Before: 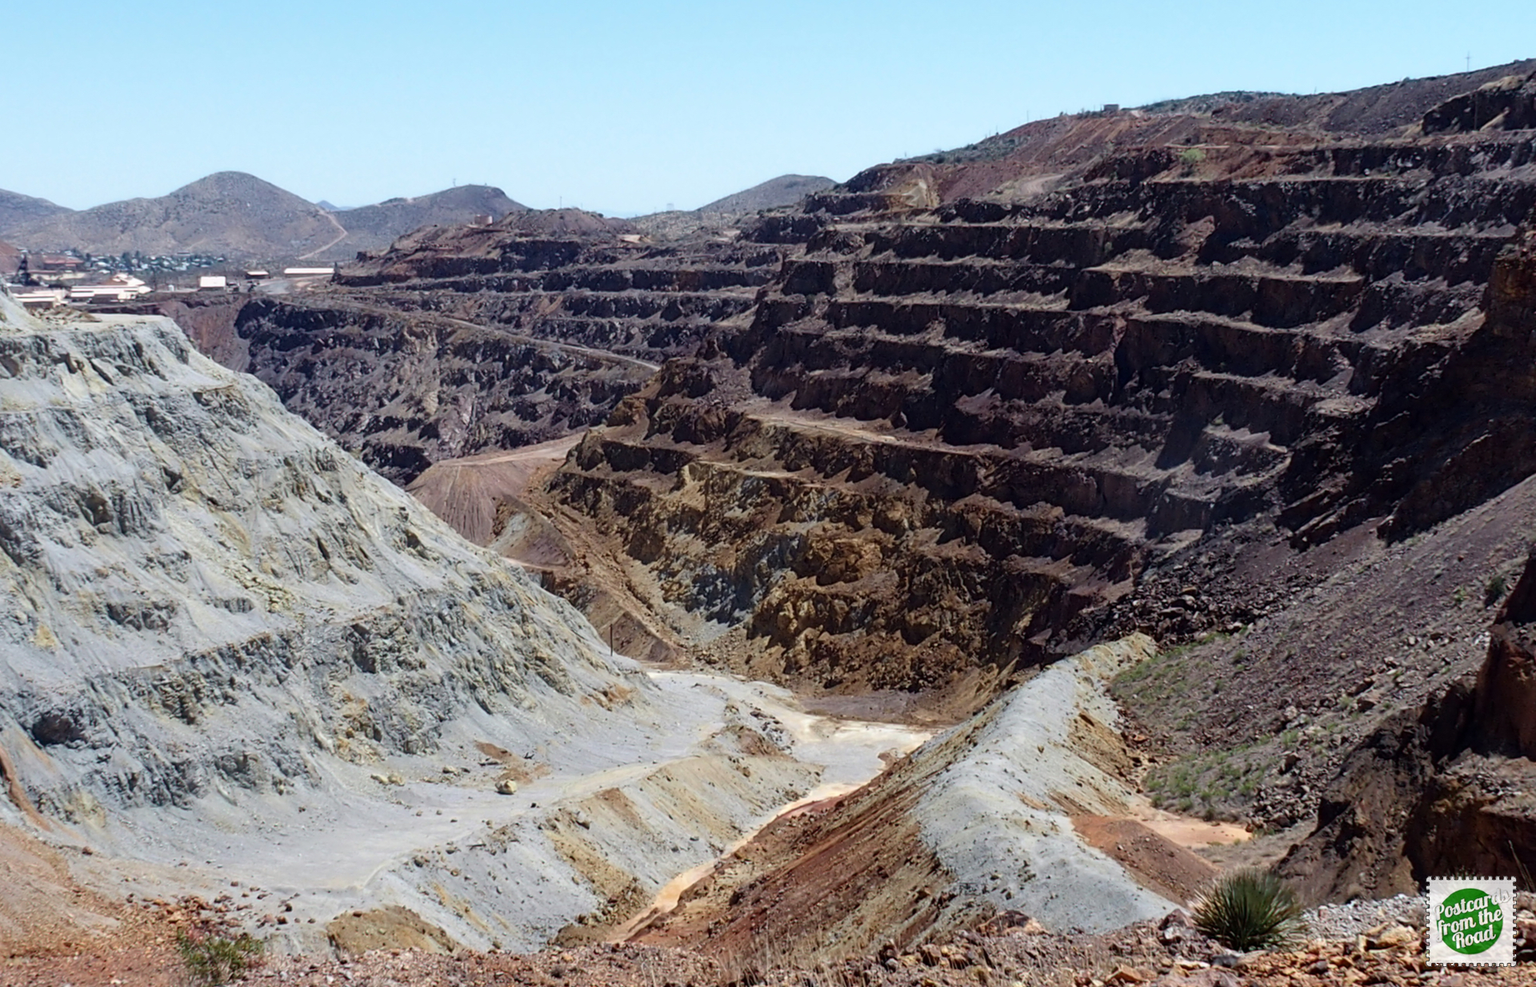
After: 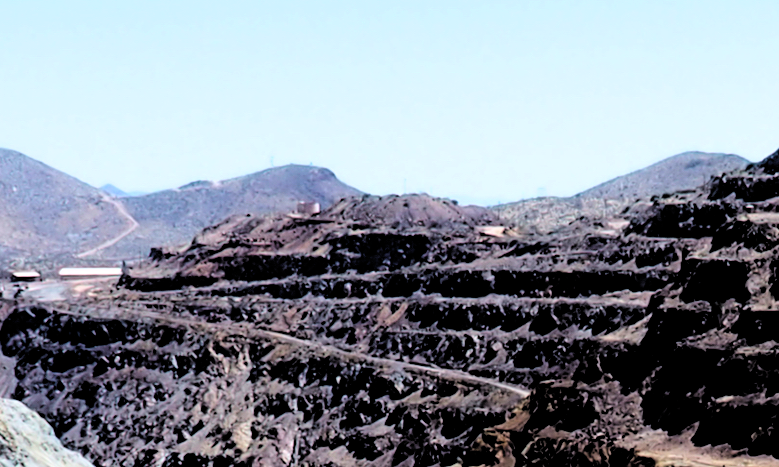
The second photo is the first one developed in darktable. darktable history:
filmic rgb: middle gray luminance 13.55%, black relative exposure -1.97 EV, white relative exposure 3.1 EV, threshold 6 EV, target black luminance 0%, hardness 1.79, latitude 59.23%, contrast 1.728, highlights saturation mix 5%, shadows ↔ highlights balance -37.52%, add noise in highlights 0, color science v3 (2019), use custom middle-gray values true, iterations of high-quality reconstruction 0, contrast in highlights soft, enable highlight reconstruction true
color balance rgb: perceptual saturation grading › global saturation 20%, global vibrance 20%
crop: left 15.452%, top 5.459%, right 43.956%, bottom 56.62%
white balance: emerald 1
